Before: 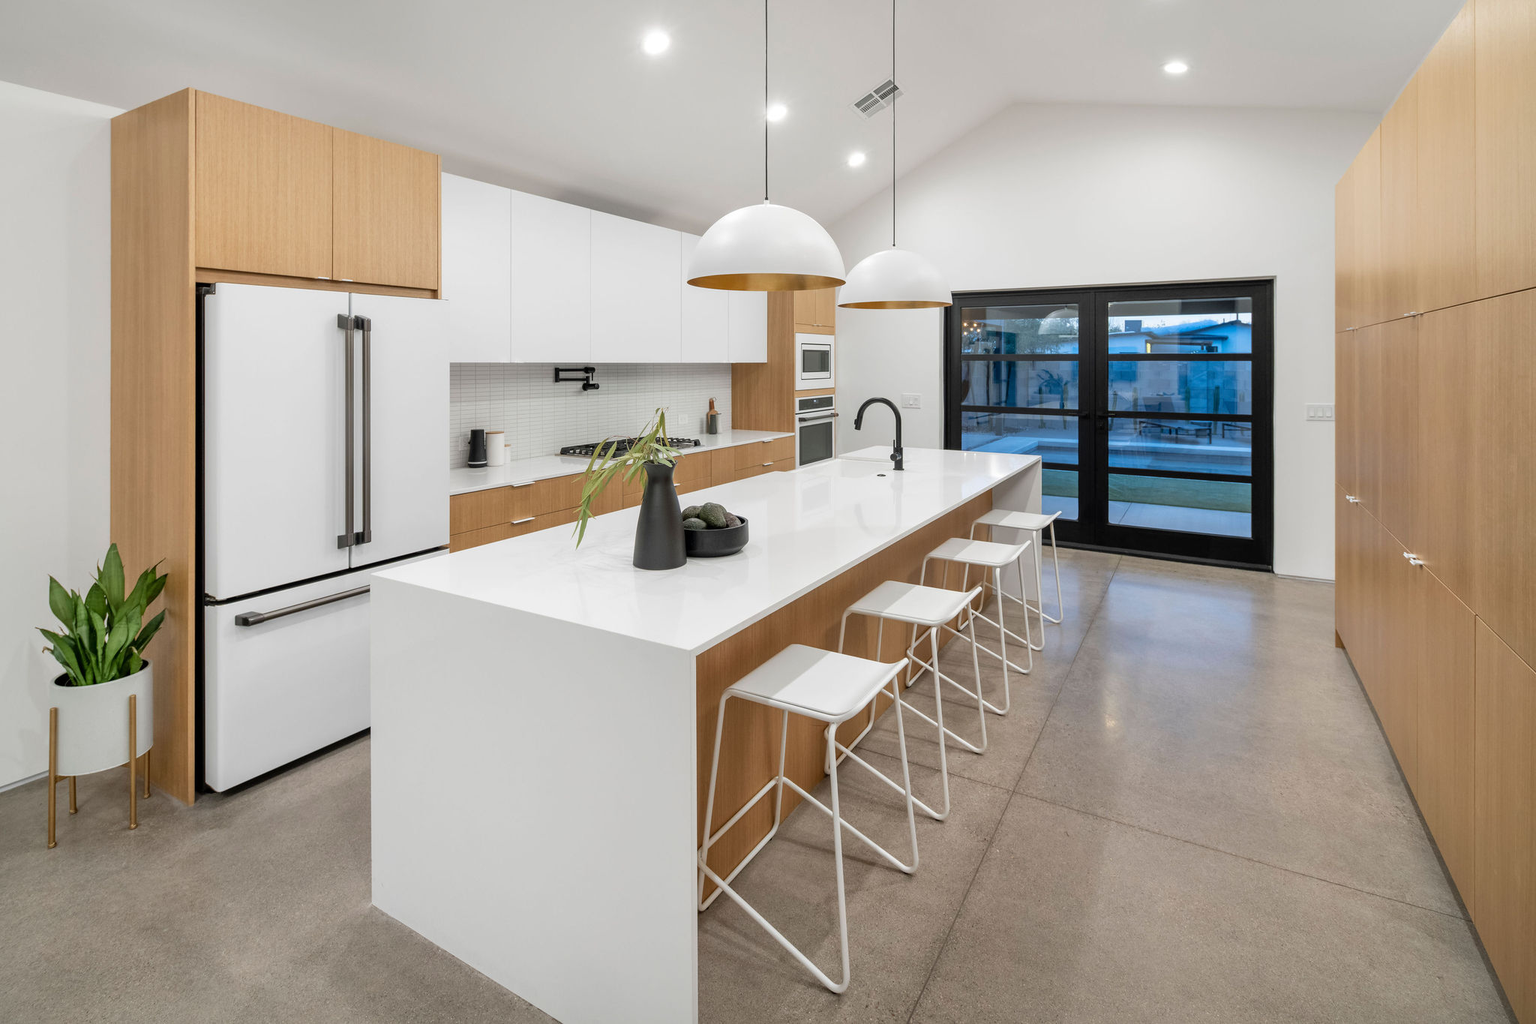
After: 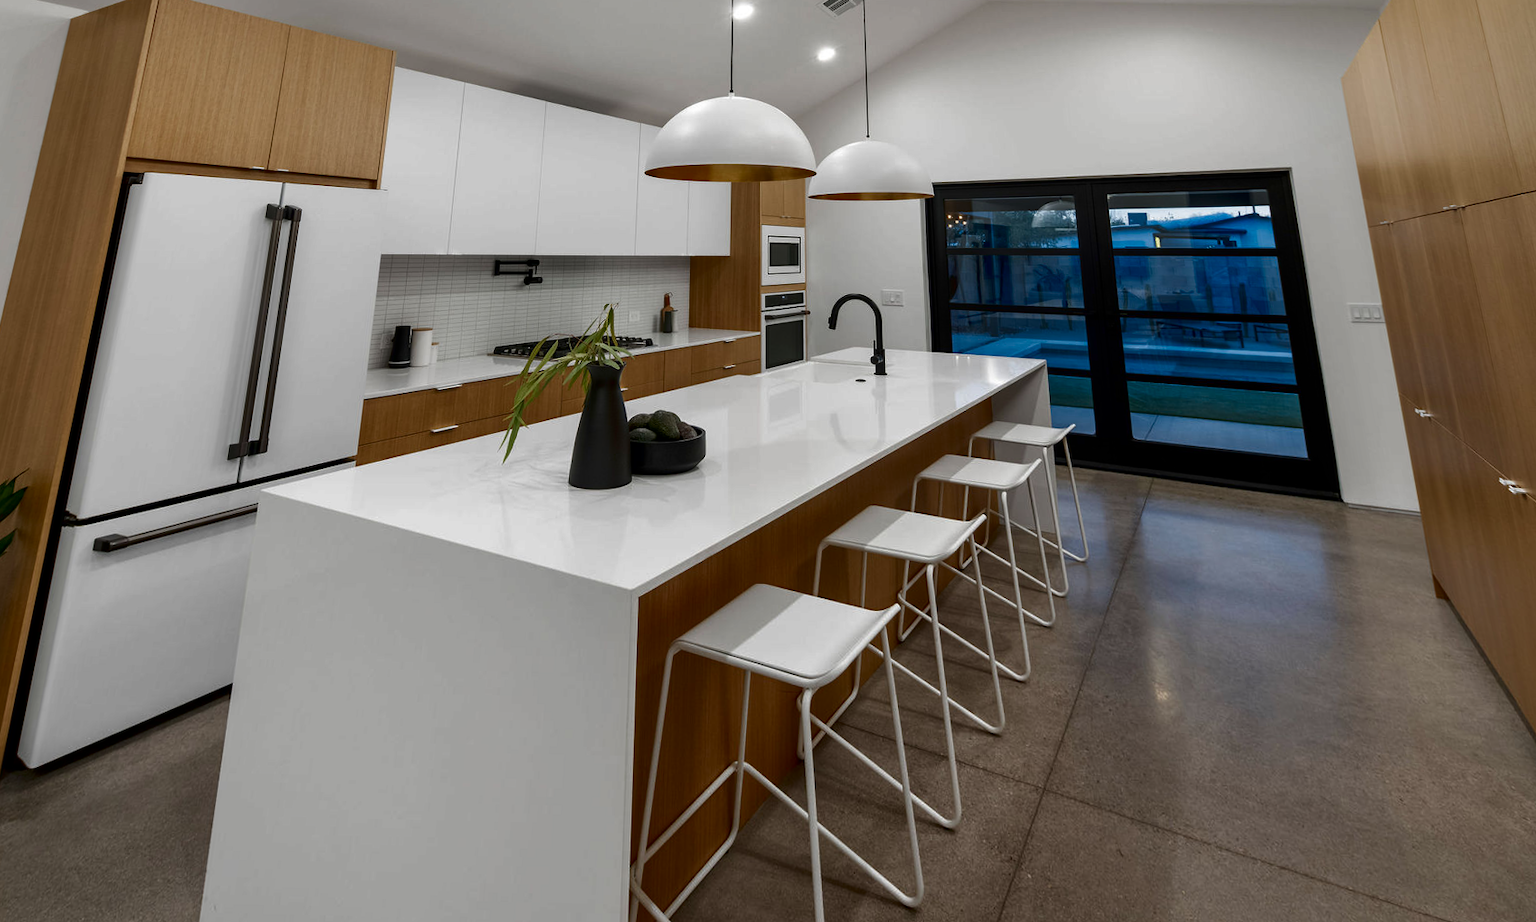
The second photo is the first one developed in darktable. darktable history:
contrast brightness saturation: brightness -0.52
crop: top 5.667%, bottom 17.637%
rotate and perspective: rotation 0.72°, lens shift (vertical) -0.352, lens shift (horizontal) -0.051, crop left 0.152, crop right 0.859, crop top 0.019, crop bottom 0.964
